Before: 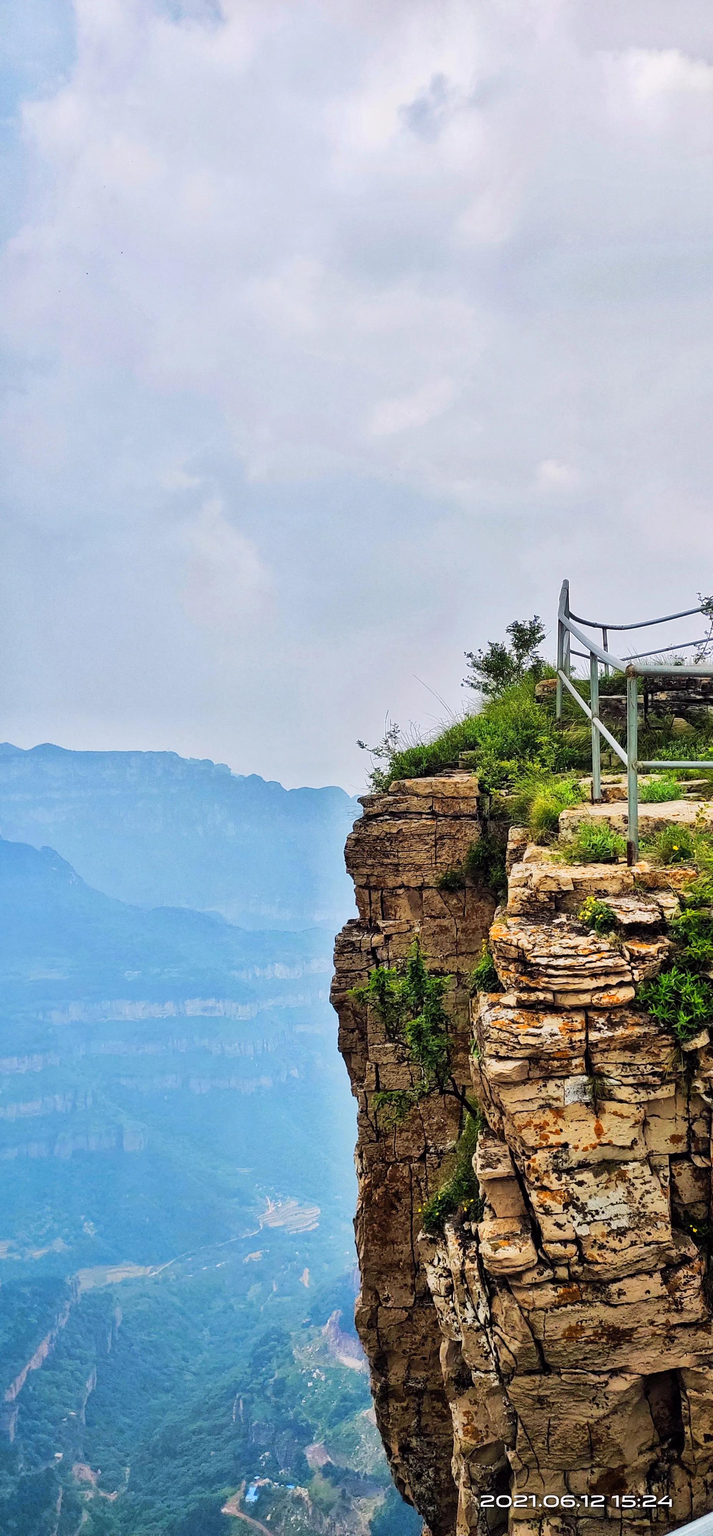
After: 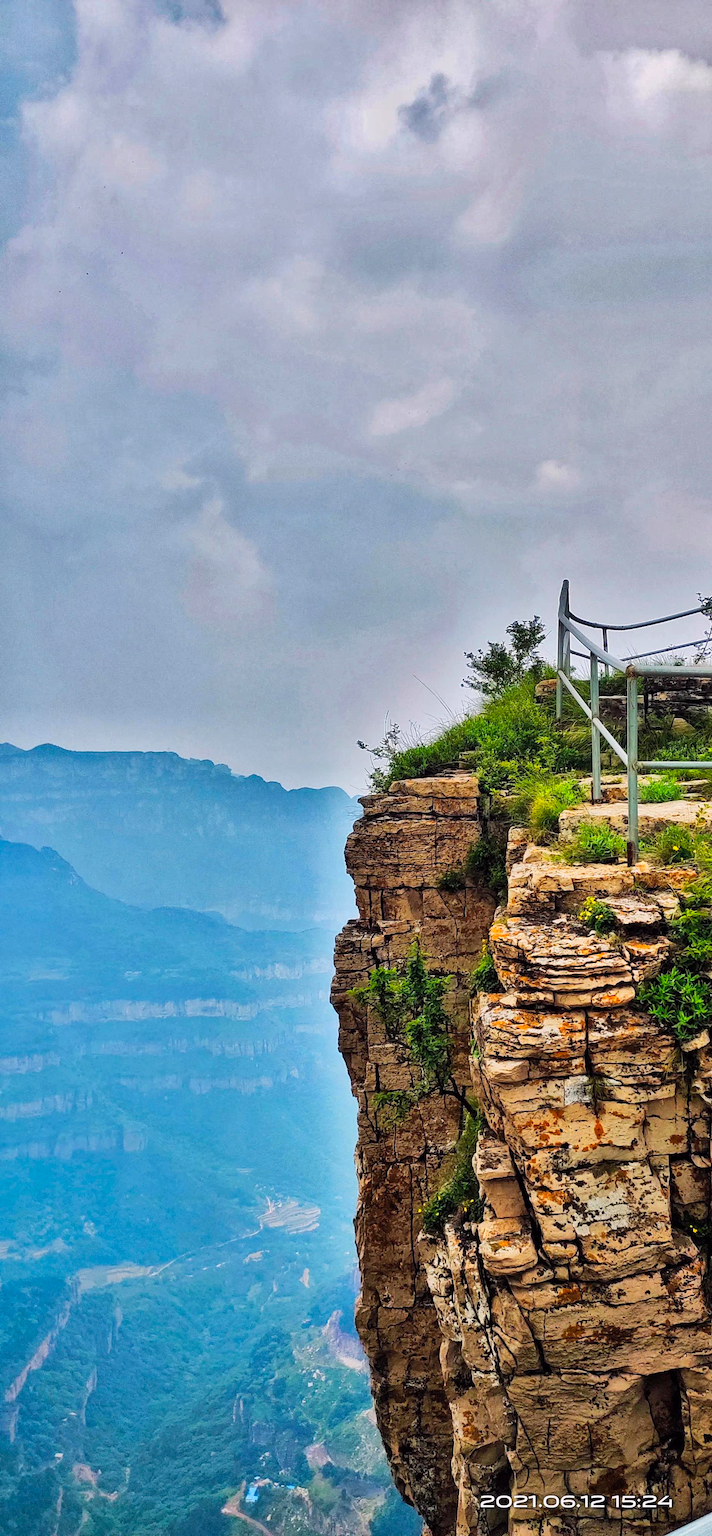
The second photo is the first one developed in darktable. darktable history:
exposure: exposure 0.025 EV, compensate exposure bias true, compensate highlight preservation false
shadows and highlights: radius 117, shadows 42.2, highlights -61.78, soften with gaussian
